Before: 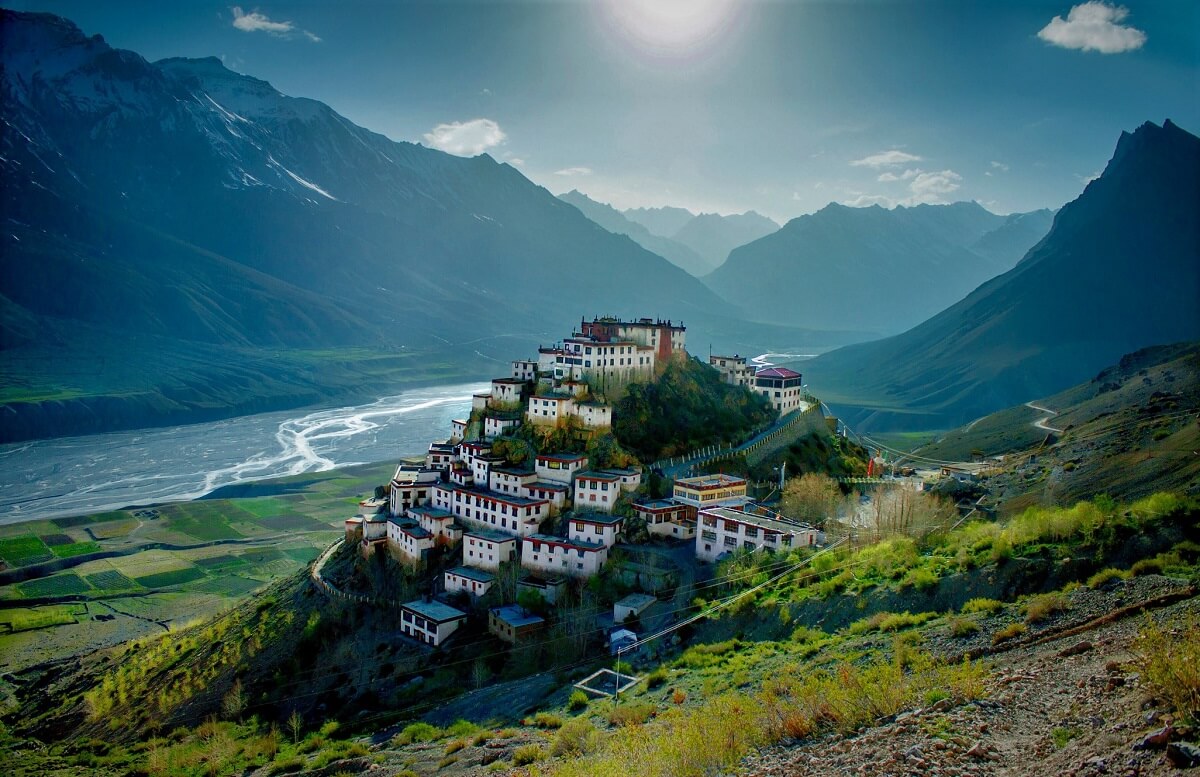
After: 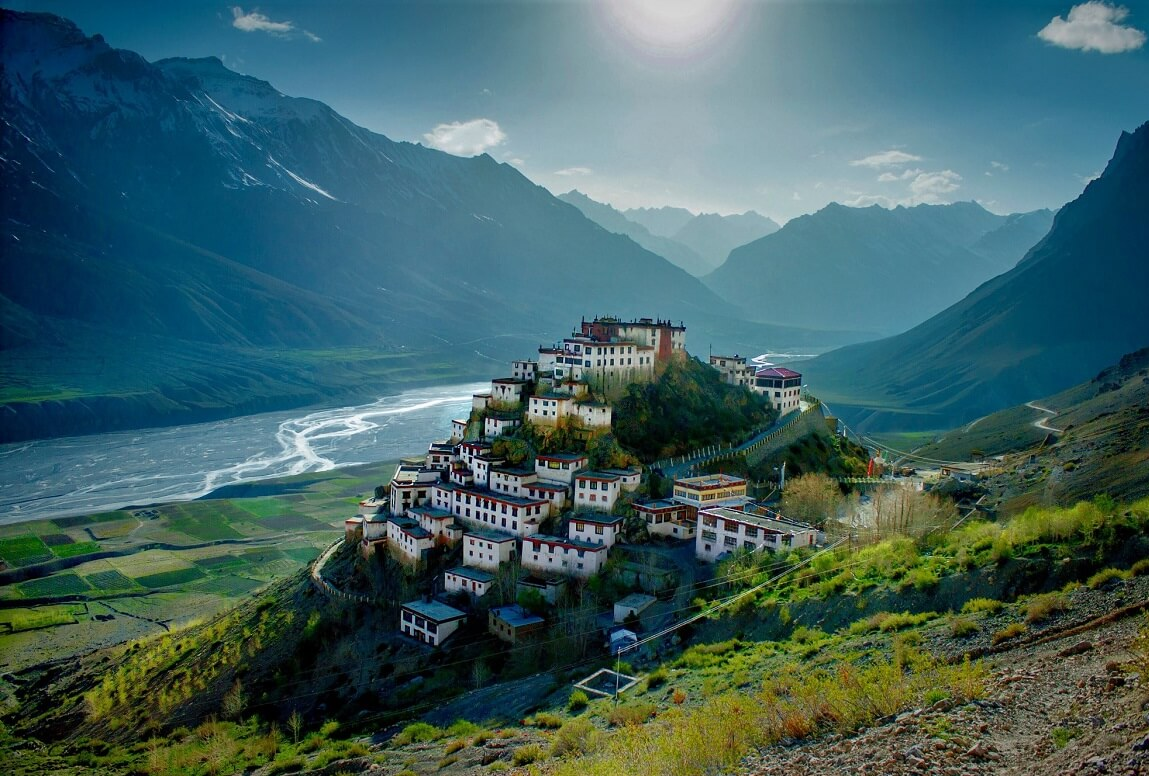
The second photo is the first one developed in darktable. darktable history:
crop: right 4.244%, bottom 0.047%
